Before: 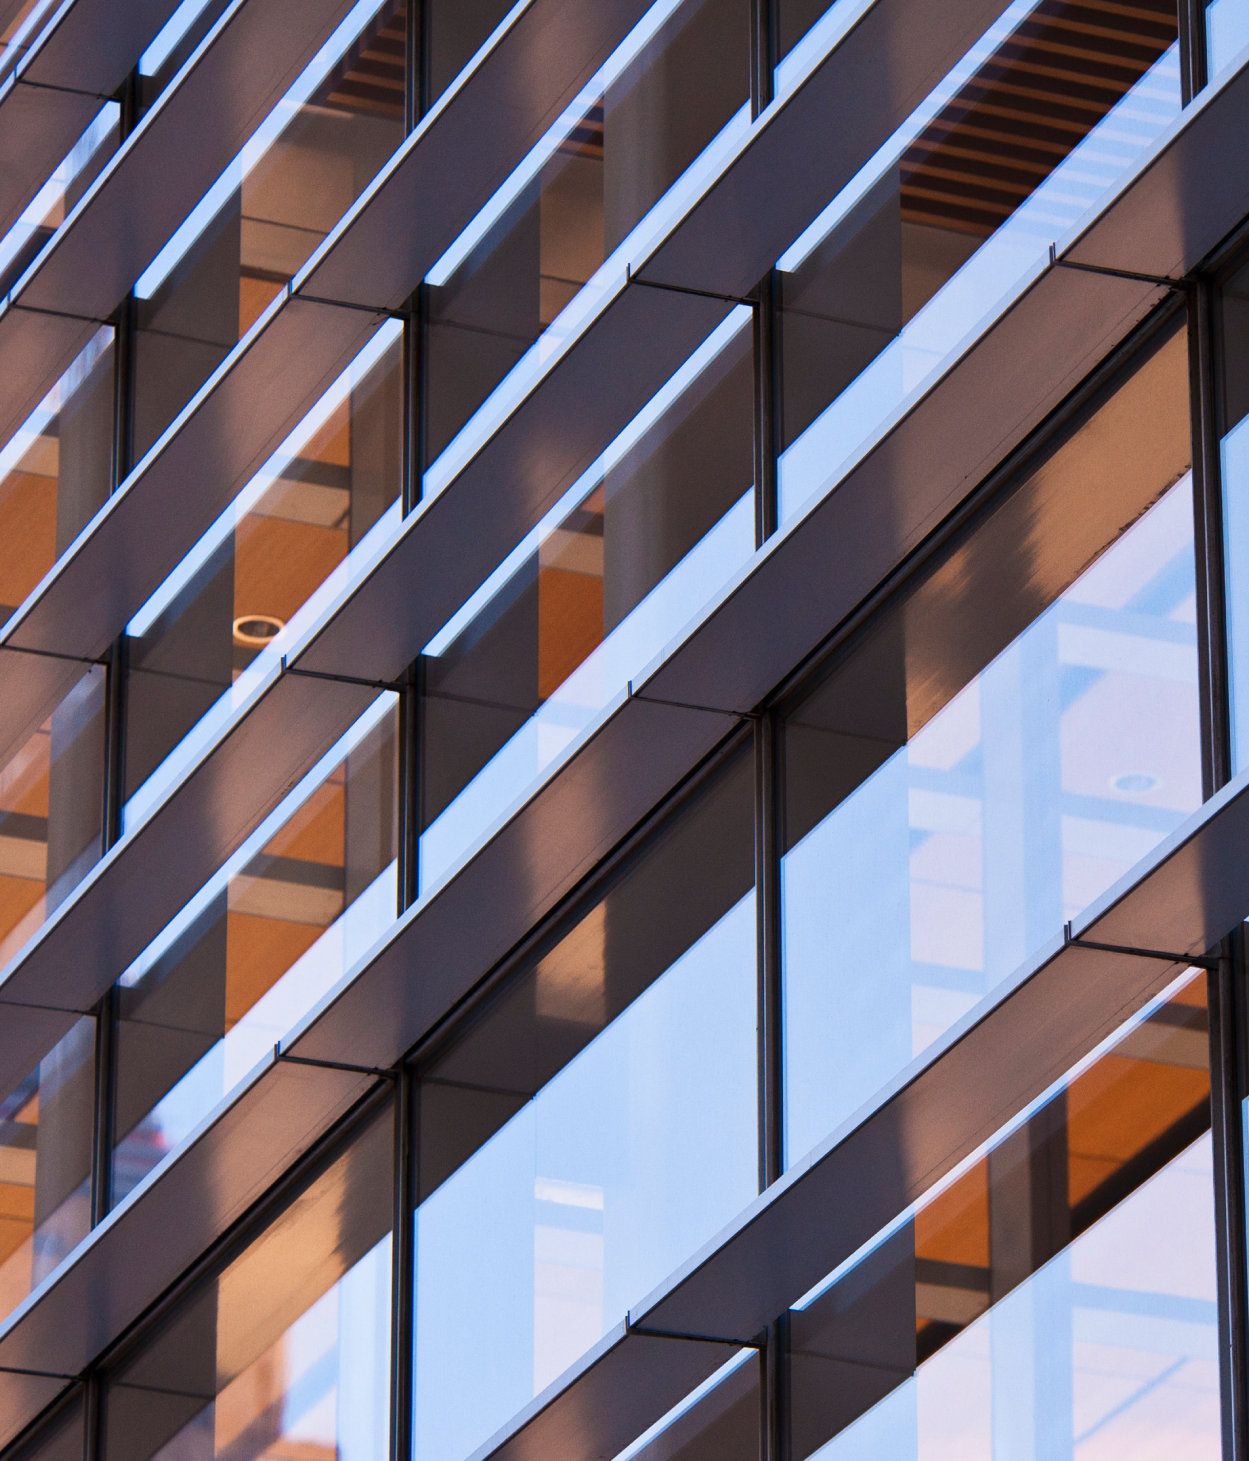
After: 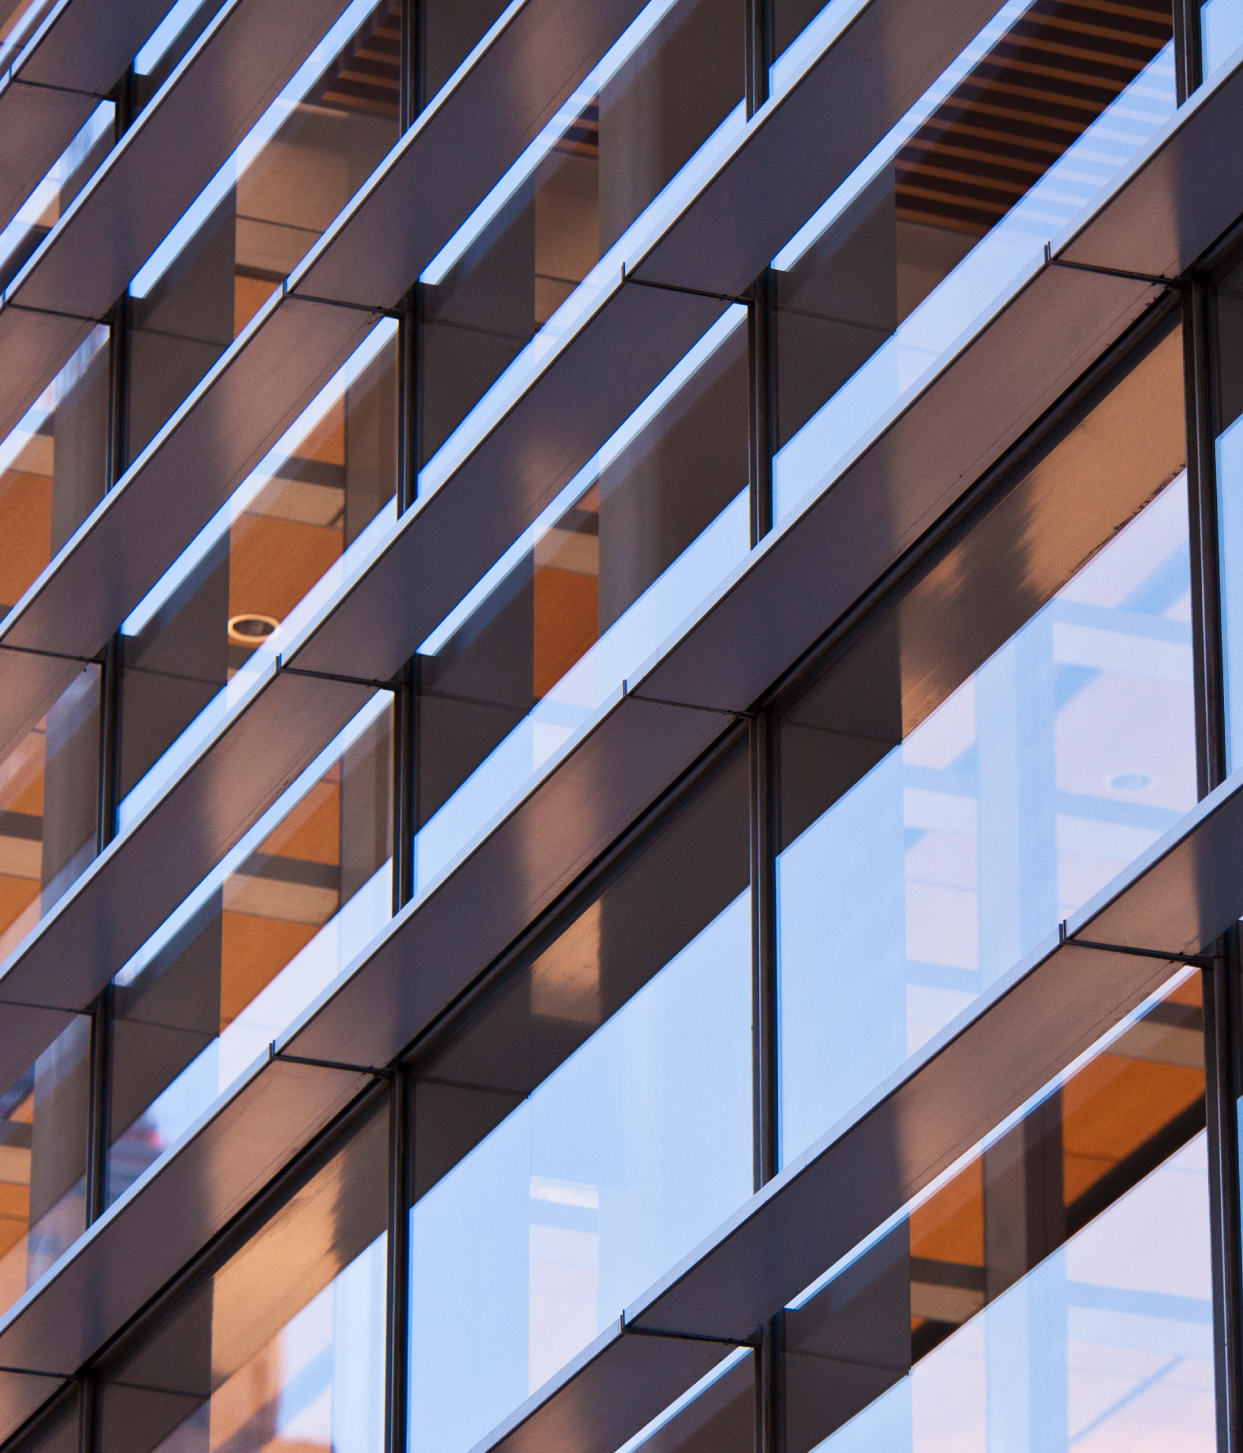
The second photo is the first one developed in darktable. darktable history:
crop and rotate: left 0.469%, top 0.13%, bottom 0.368%
